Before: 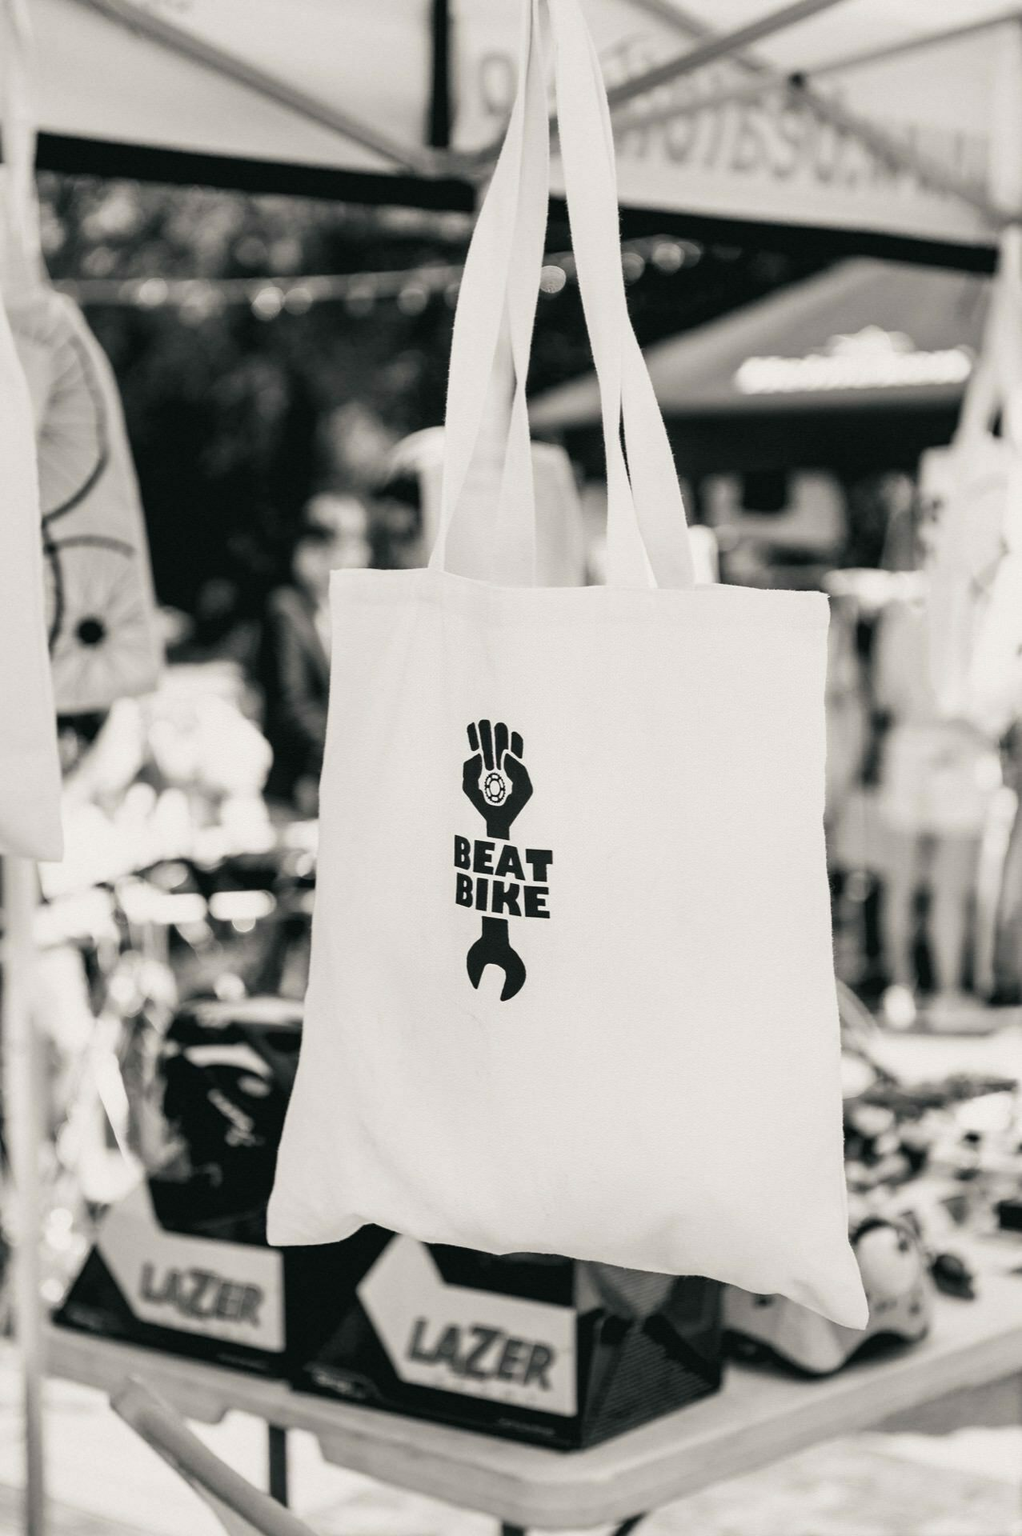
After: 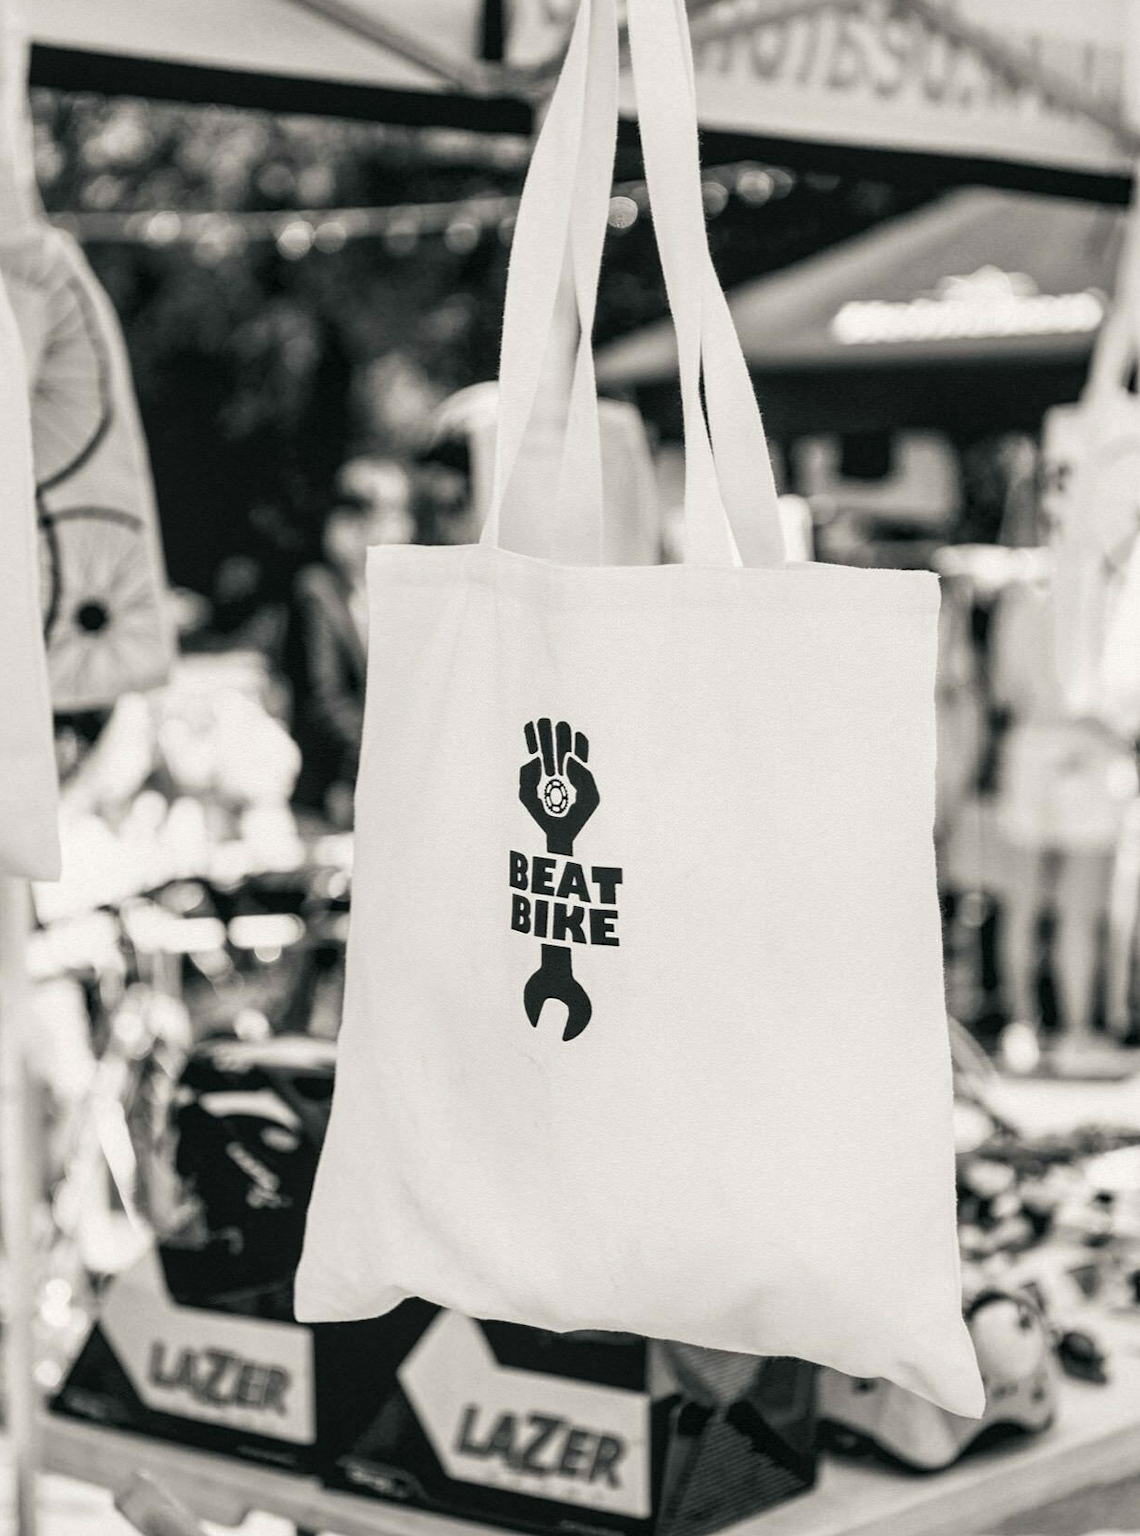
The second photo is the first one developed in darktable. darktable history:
crop: left 1.06%, top 6.177%, right 1.753%, bottom 6.698%
local contrast: highlights 96%, shadows 87%, detail 160%, midtone range 0.2
